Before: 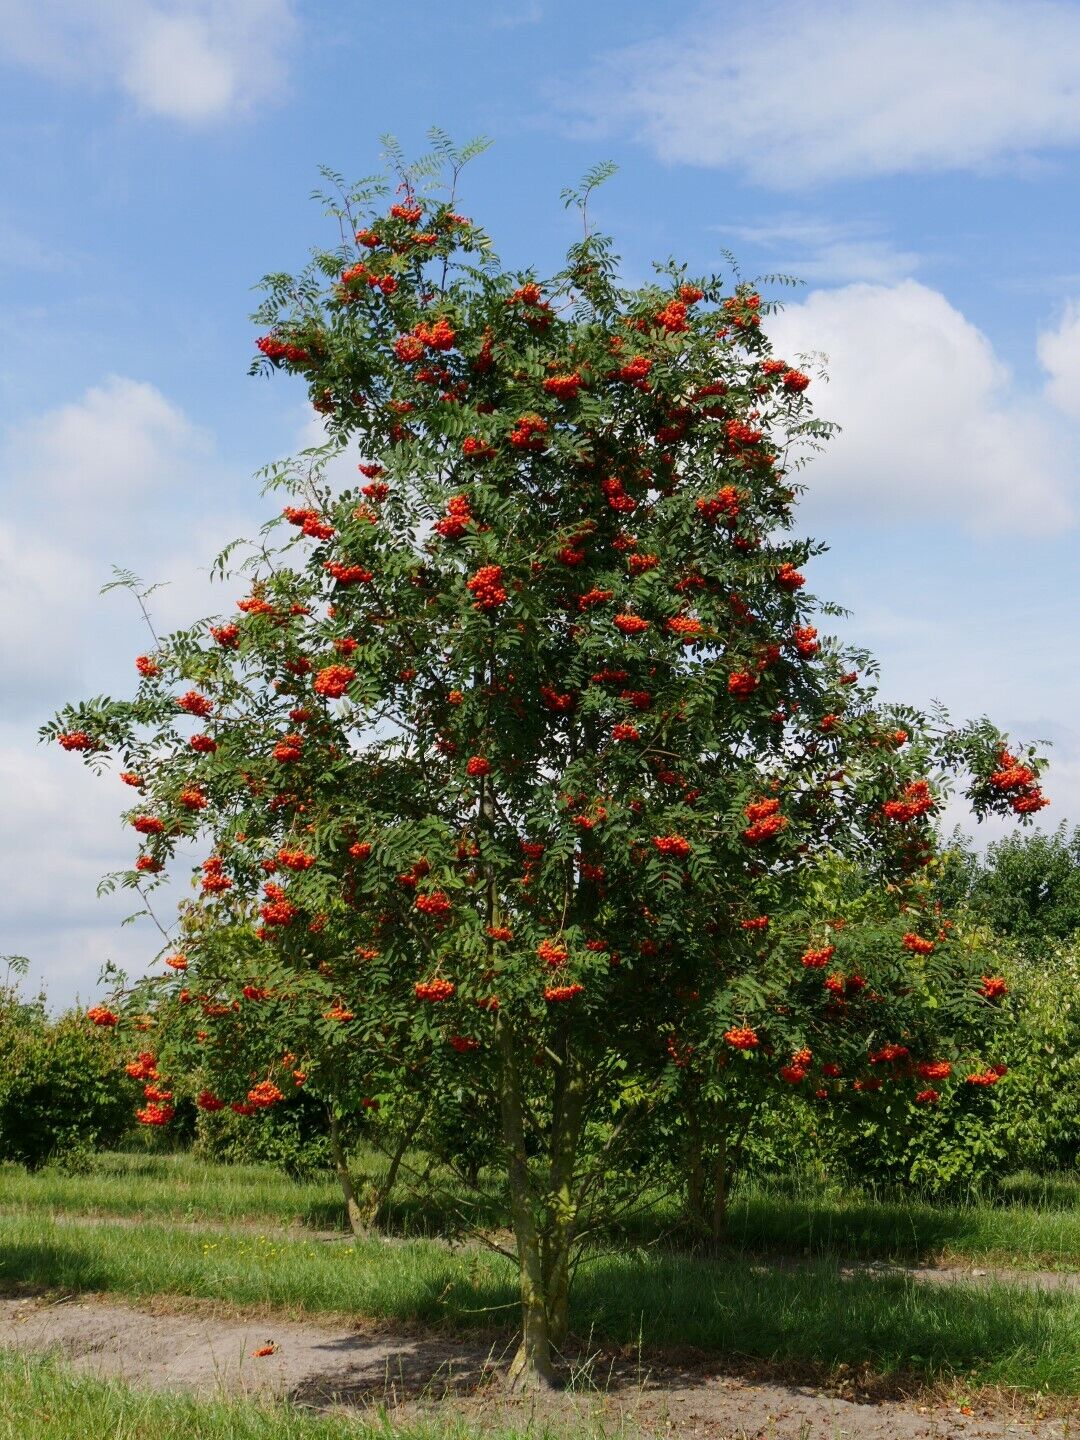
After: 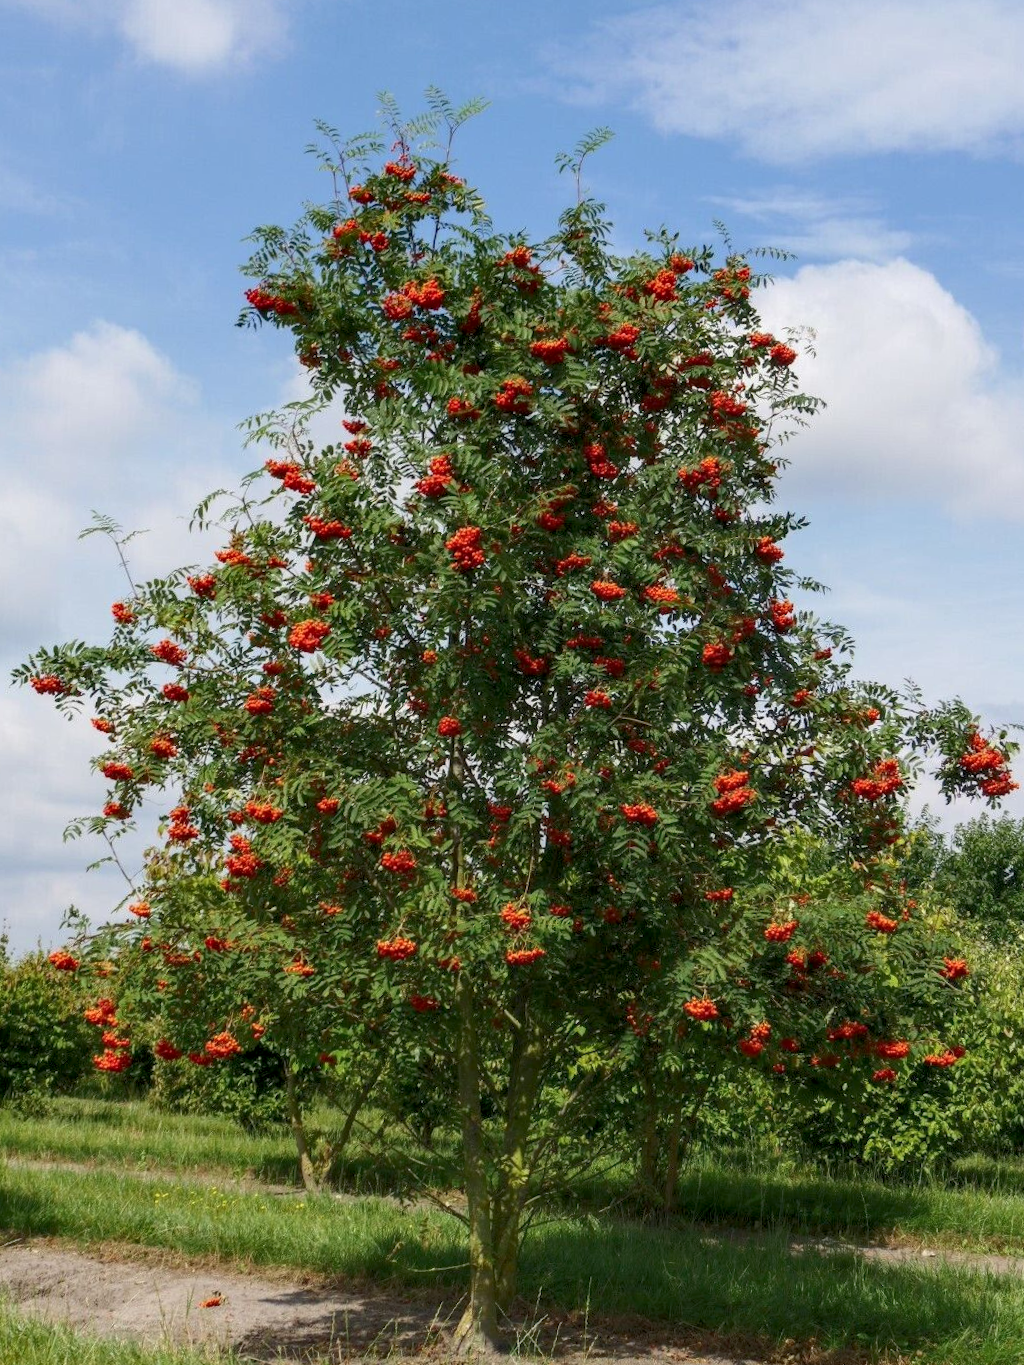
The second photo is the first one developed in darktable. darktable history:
rgb curve: curves: ch0 [(0, 0) (0.093, 0.159) (0.241, 0.265) (0.414, 0.42) (1, 1)], compensate middle gray true, preserve colors basic power
contrast equalizer: y [[0.5 ×4, 0.483, 0.43], [0.5 ×6], [0.5 ×6], [0 ×6], [0 ×6]]
crop and rotate: angle -2.38°
local contrast: detail 130%
